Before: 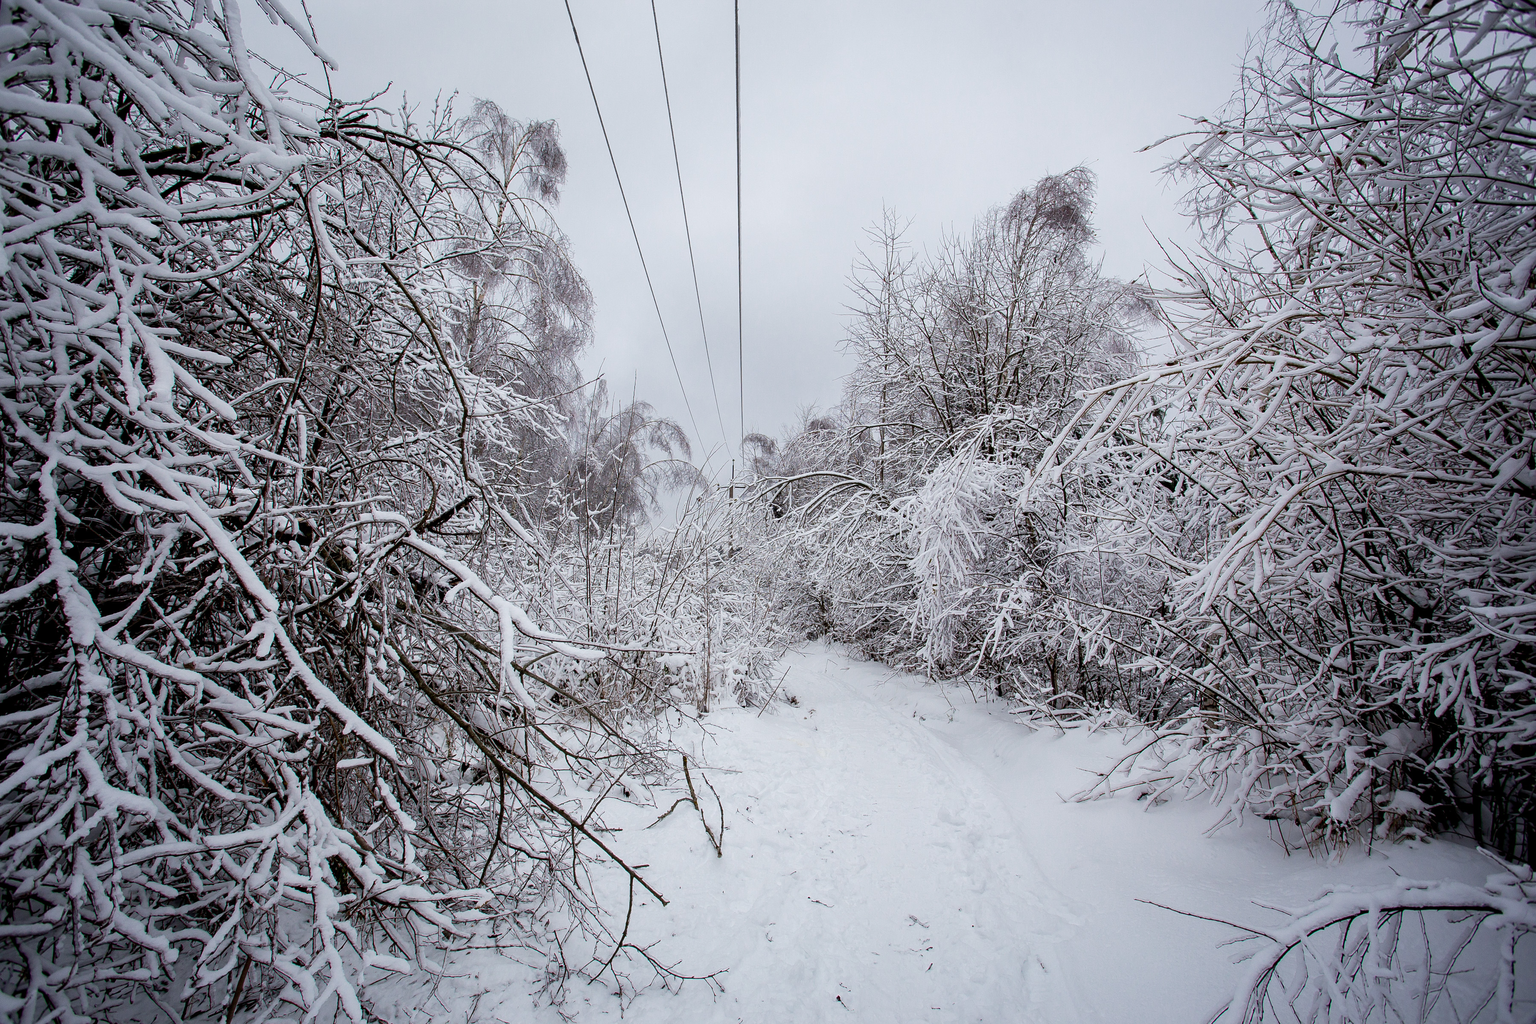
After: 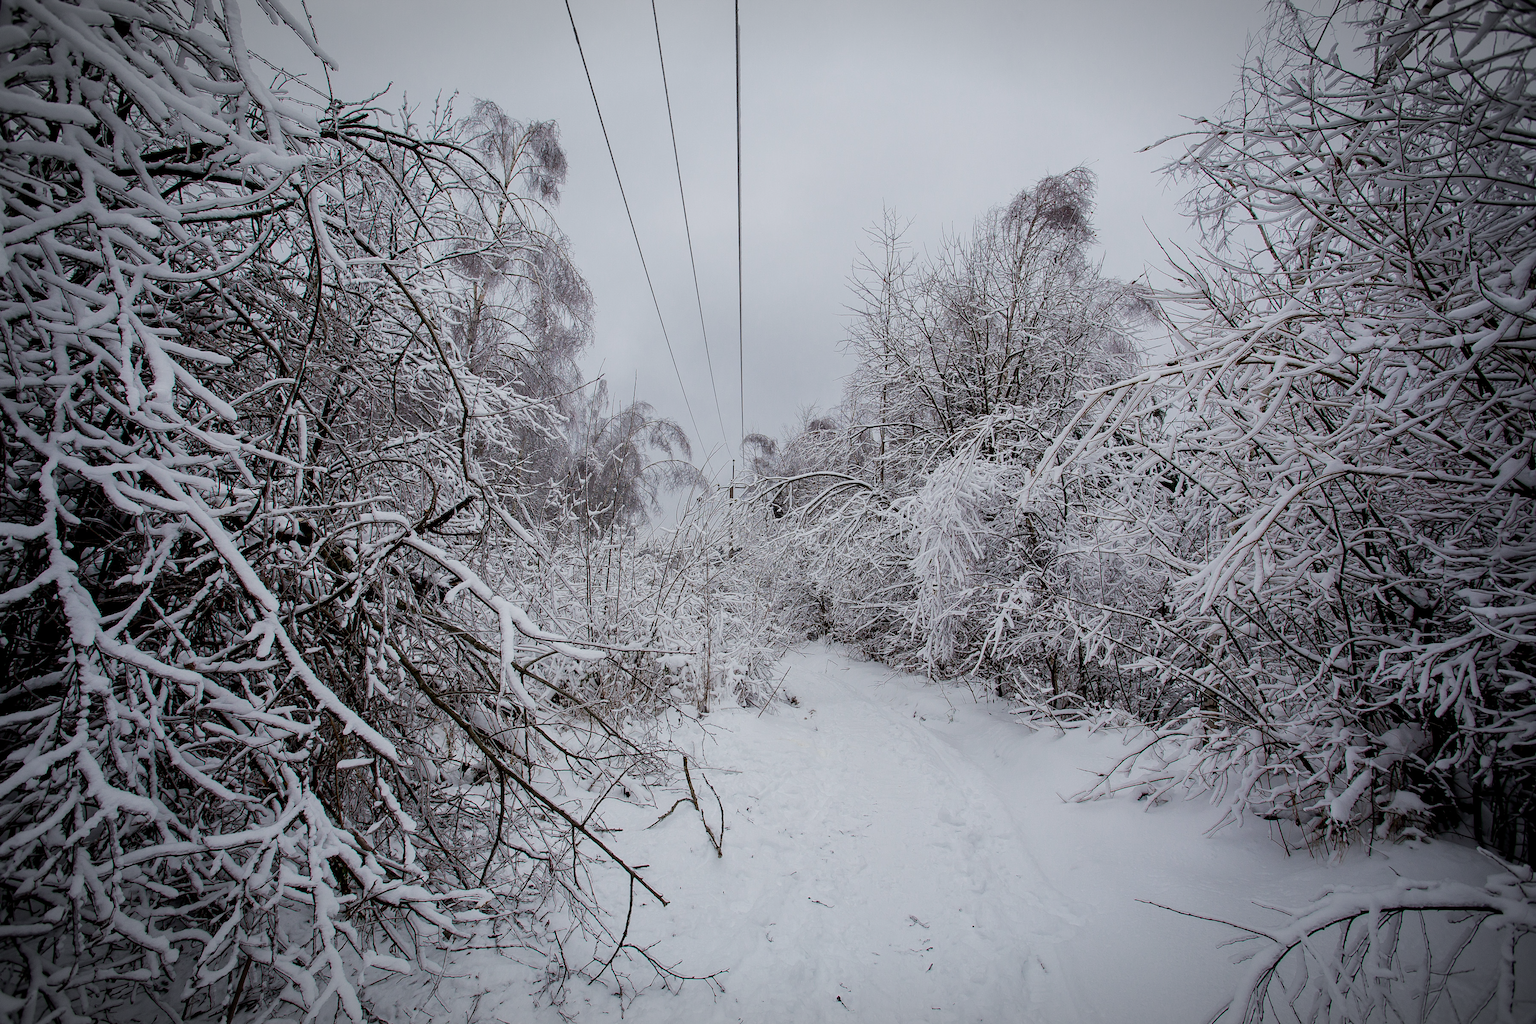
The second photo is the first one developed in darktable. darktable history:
vignetting: fall-off start 87%, automatic ratio true
exposure: exposure -0.36 EV, compensate highlight preservation false
